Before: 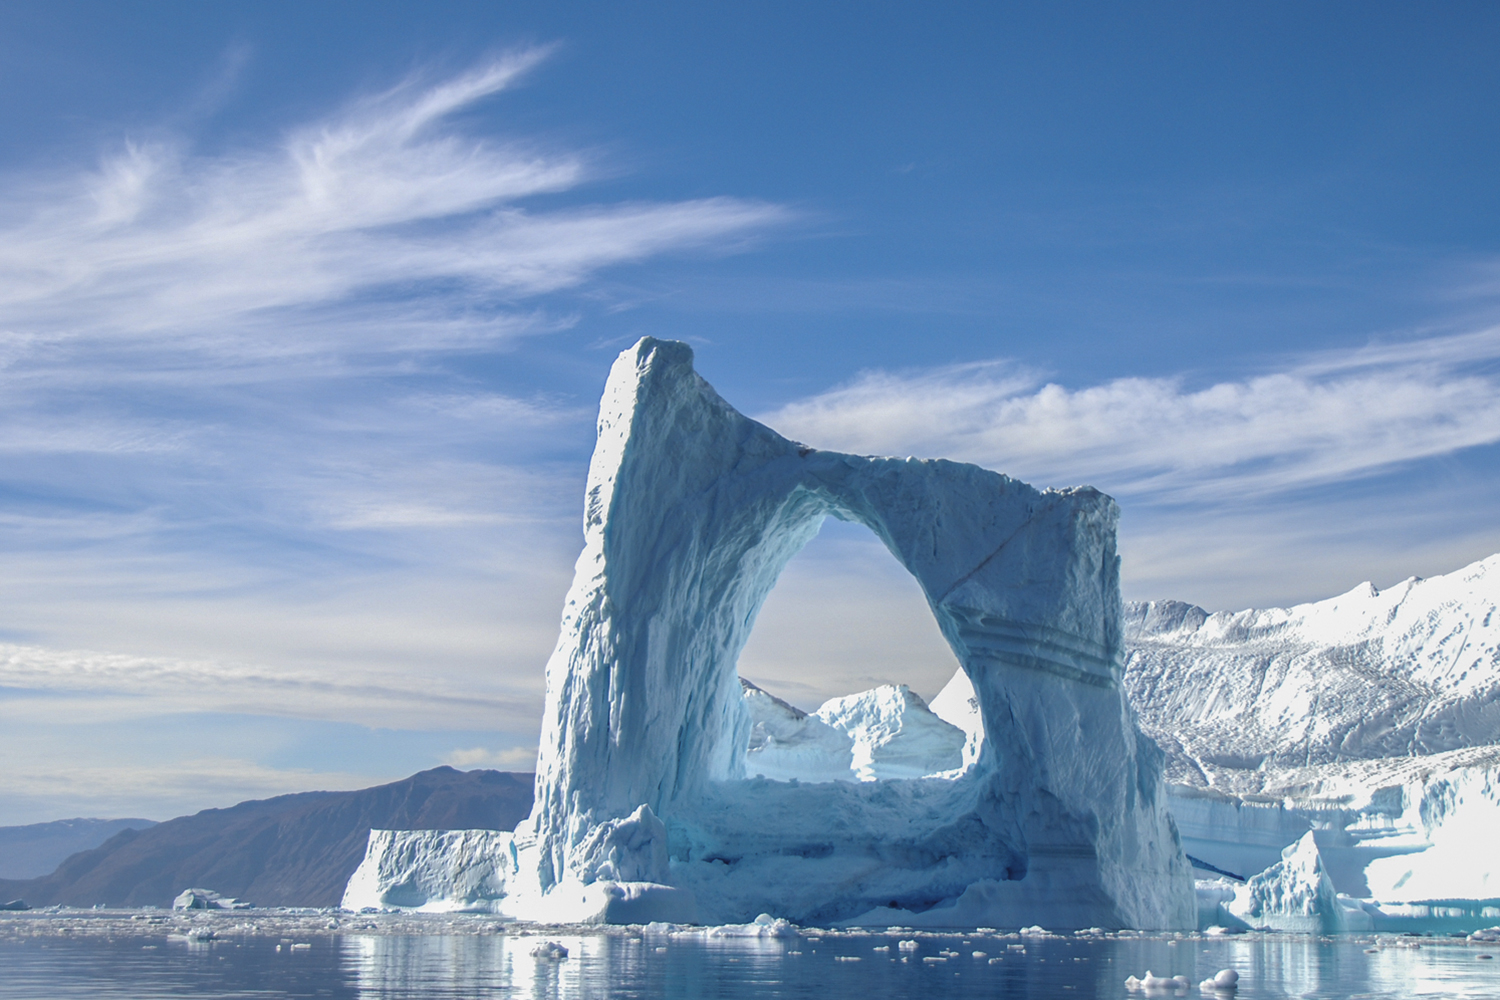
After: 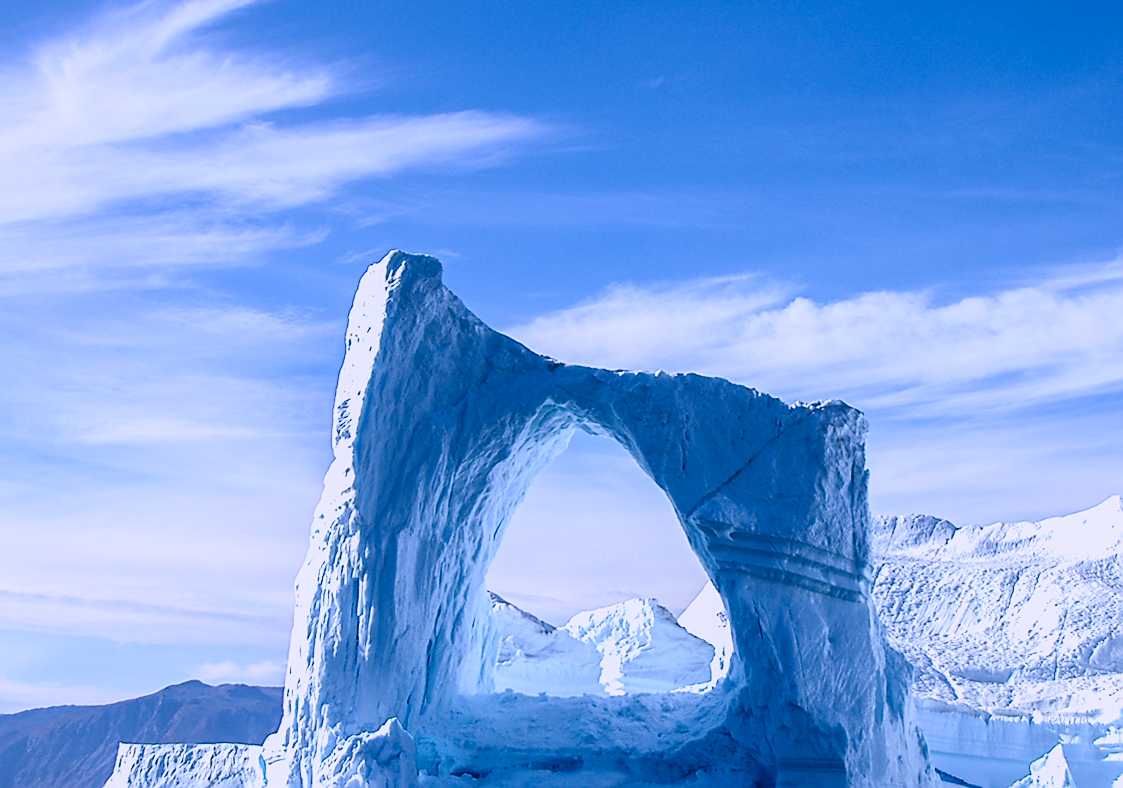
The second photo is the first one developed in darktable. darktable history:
white balance: red 1.042, blue 1.17
sharpen: radius 1.4, amount 1.25, threshold 0.7
contrast brightness saturation: contrast 0.08, saturation 0.02
filmic rgb: black relative exposure -7.65 EV, white relative exposure 4.56 EV, hardness 3.61
contrast equalizer: octaves 7, y [[0.6 ×6], [0.55 ×6], [0 ×6], [0 ×6], [0 ×6]], mix -0.3
tone curve: curves: ch0 [(0, 0) (0.187, 0.12) (0.384, 0.363) (0.577, 0.681) (0.735, 0.881) (0.864, 0.959) (1, 0.987)]; ch1 [(0, 0) (0.402, 0.36) (0.476, 0.466) (0.501, 0.501) (0.518, 0.514) (0.564, 0.614) (0.614, 0.664) (0.741, 0.829) (1, 1)]; ch2 [(0, 0) (0.429, 0.387) (0.483, 0.481) (0.503, 0.501) (0.522, 0.533) (0.564, 0.605) (0.615, 0.697) (0.702, 0.774) (1, 0.895)], color space Lab, independent channels
crop: left 16.768%, top 8.653%, right 8.362%, bottom 12.485%
